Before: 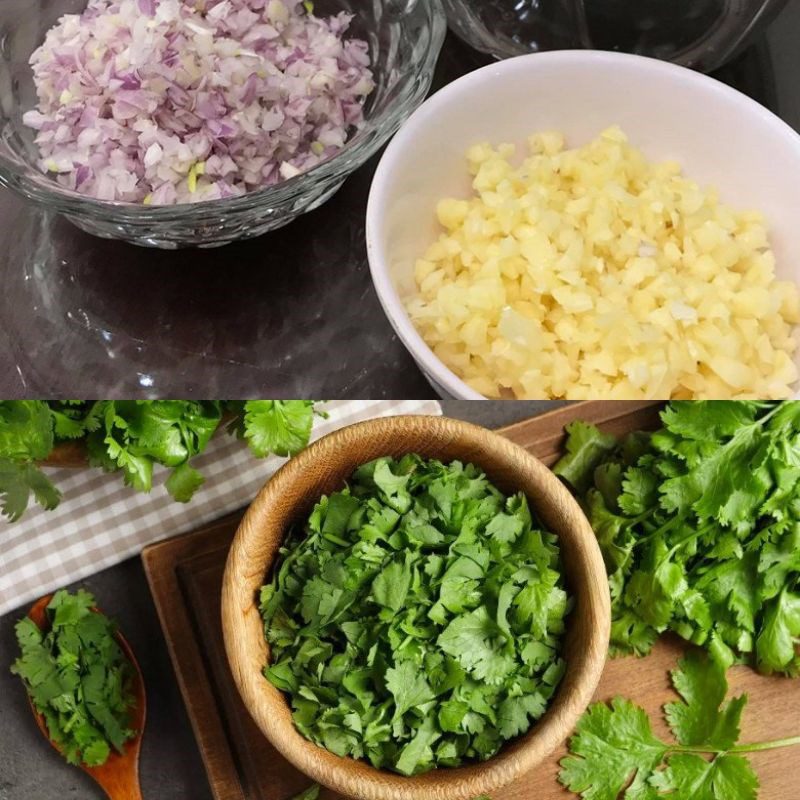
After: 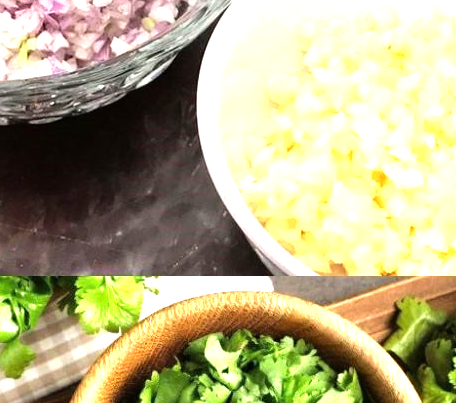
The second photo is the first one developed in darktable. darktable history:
exposure: black level correction 0, exposure 0.692 EV, compensate exposure bias true, compensate highlight preservation false
crop: left 21.188%, top 15.533%, right 21.74%, bottom 34.073%
velvia: on, module defaults
tone equalizer: -8 EV -0.715 EV, -7 EV -0.676 EV, -6 EV -0.603 EV, -5 EV -0.423 EV, -3 EV 0.383 EV, -2 EV 0.6 EV, -1 EV 0.698 EV, +0 EV 0.725 EV
